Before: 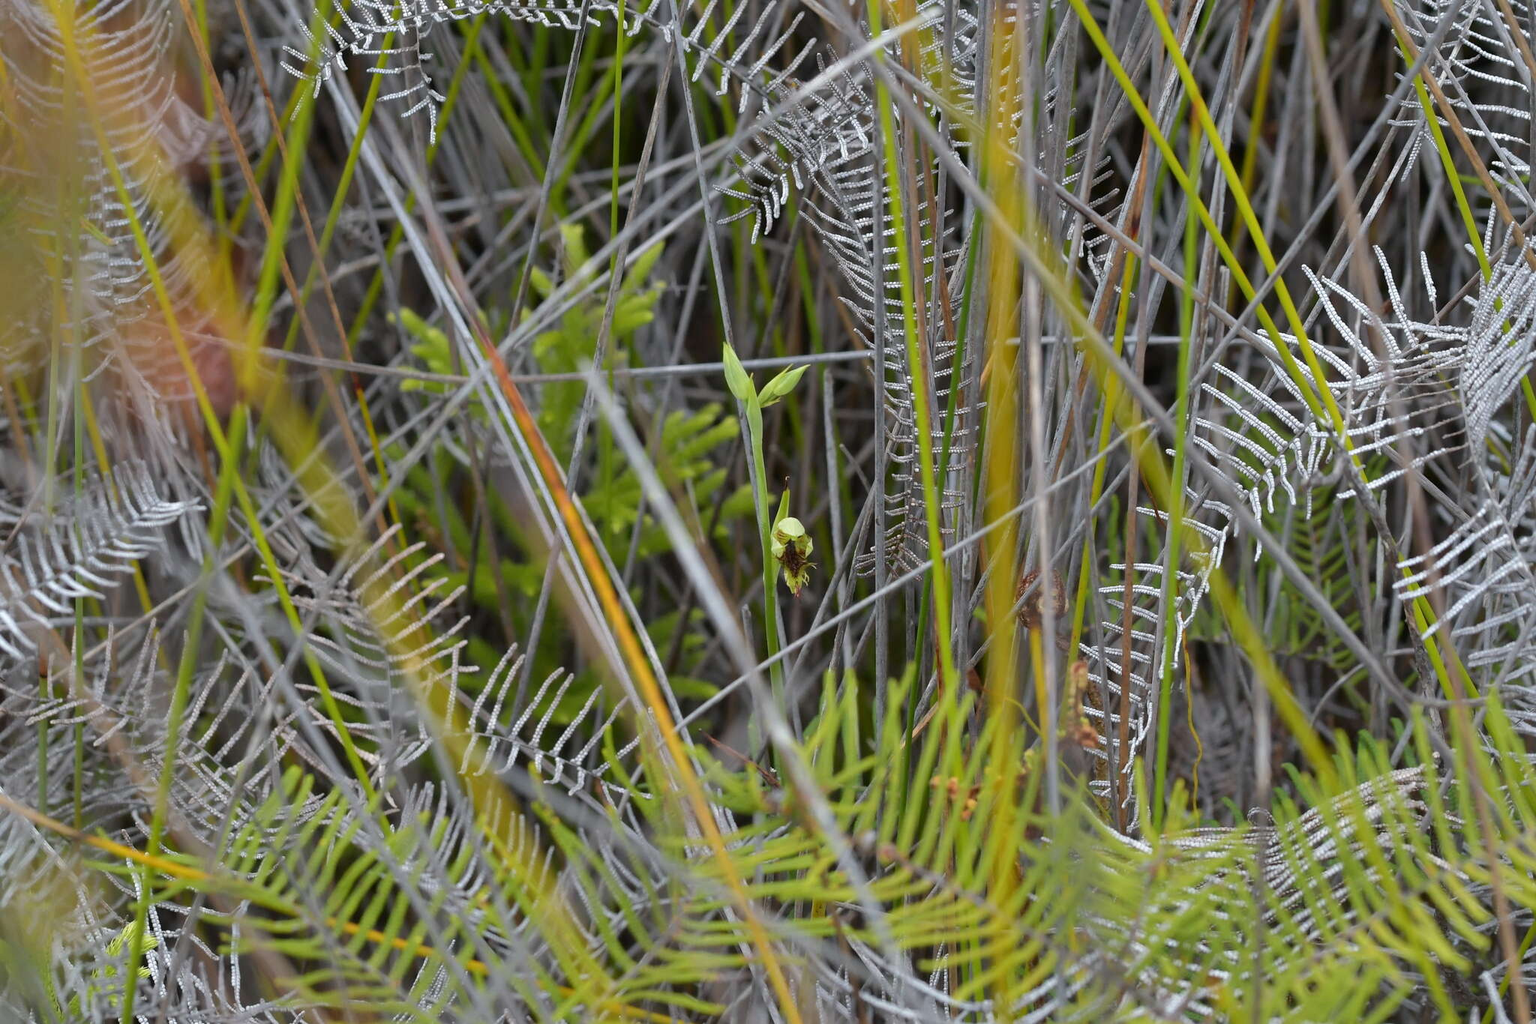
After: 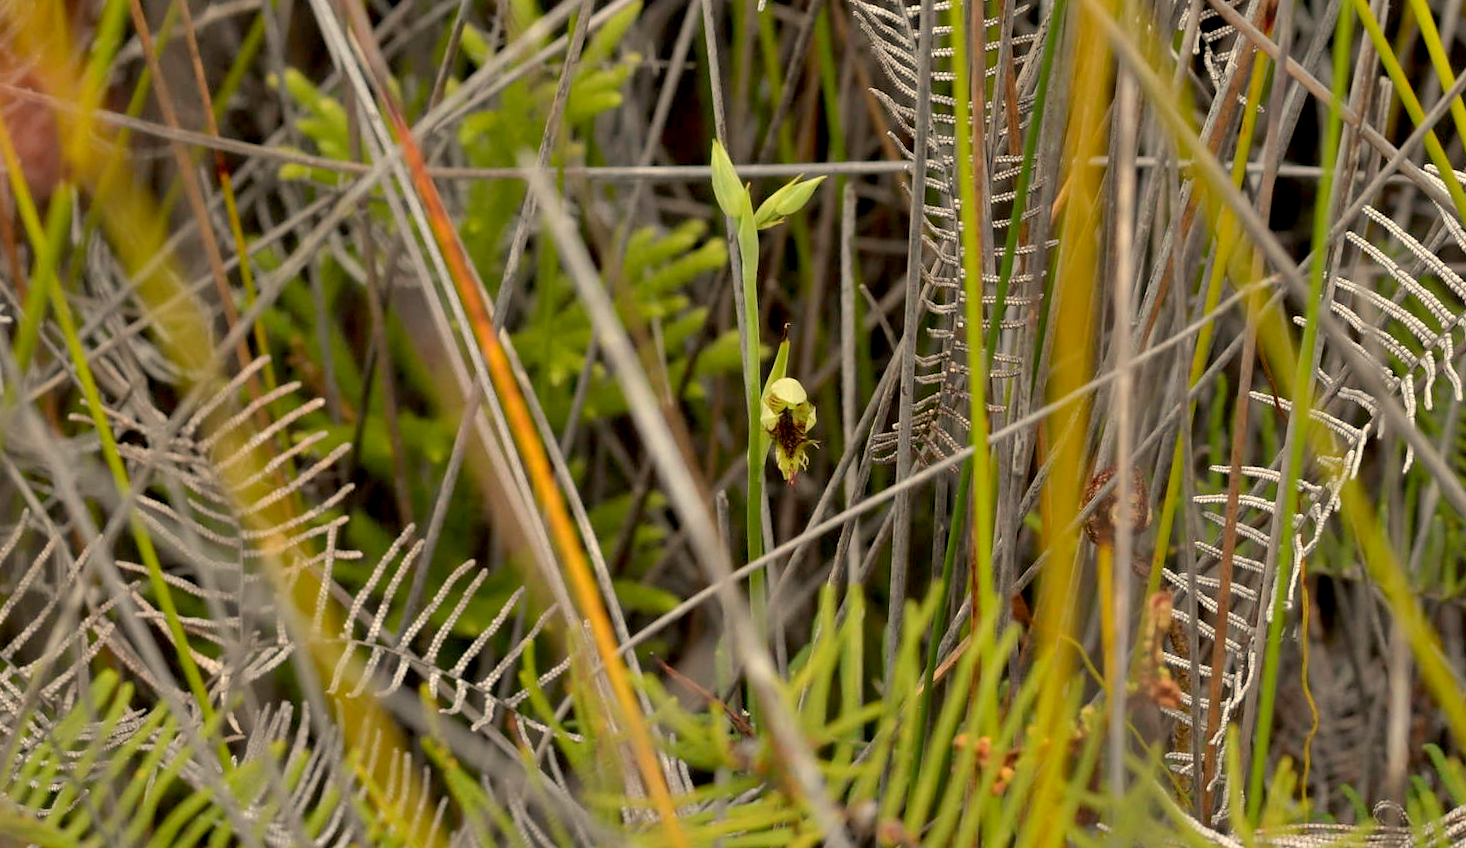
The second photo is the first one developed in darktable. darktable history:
white balance: red 1.123, blue 0.83
crop and rotate: angle -3.37°, left 9.79%, top 20.73%, right 12.42%, bottom 11.82%
shadows and highlights: soften with gaussian
exposure: black level correction 0.012, compensate highlight preservation false
